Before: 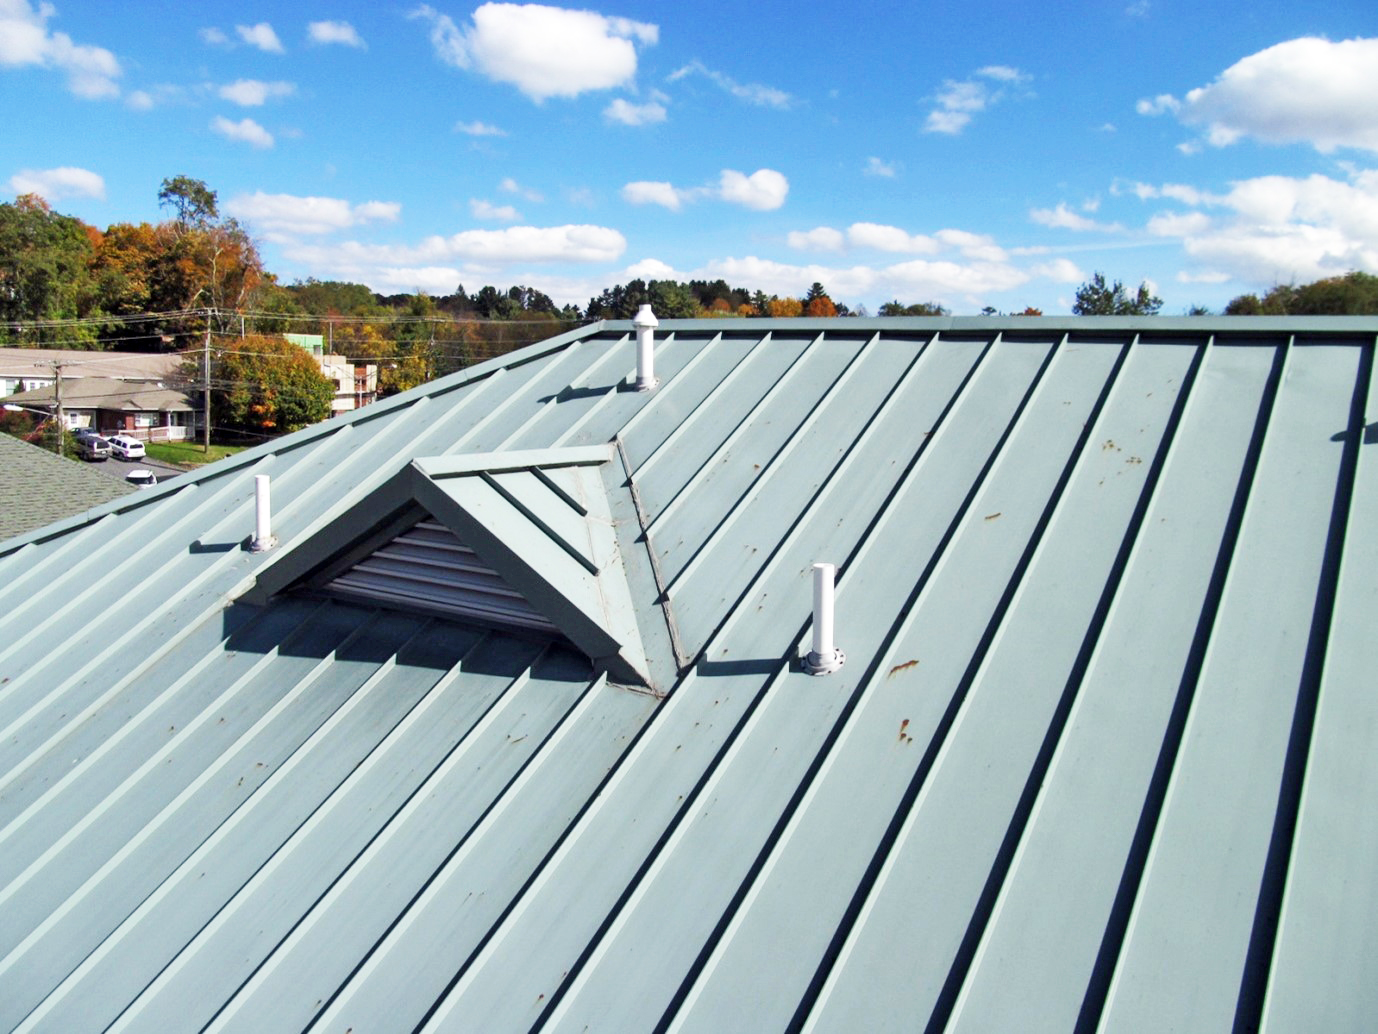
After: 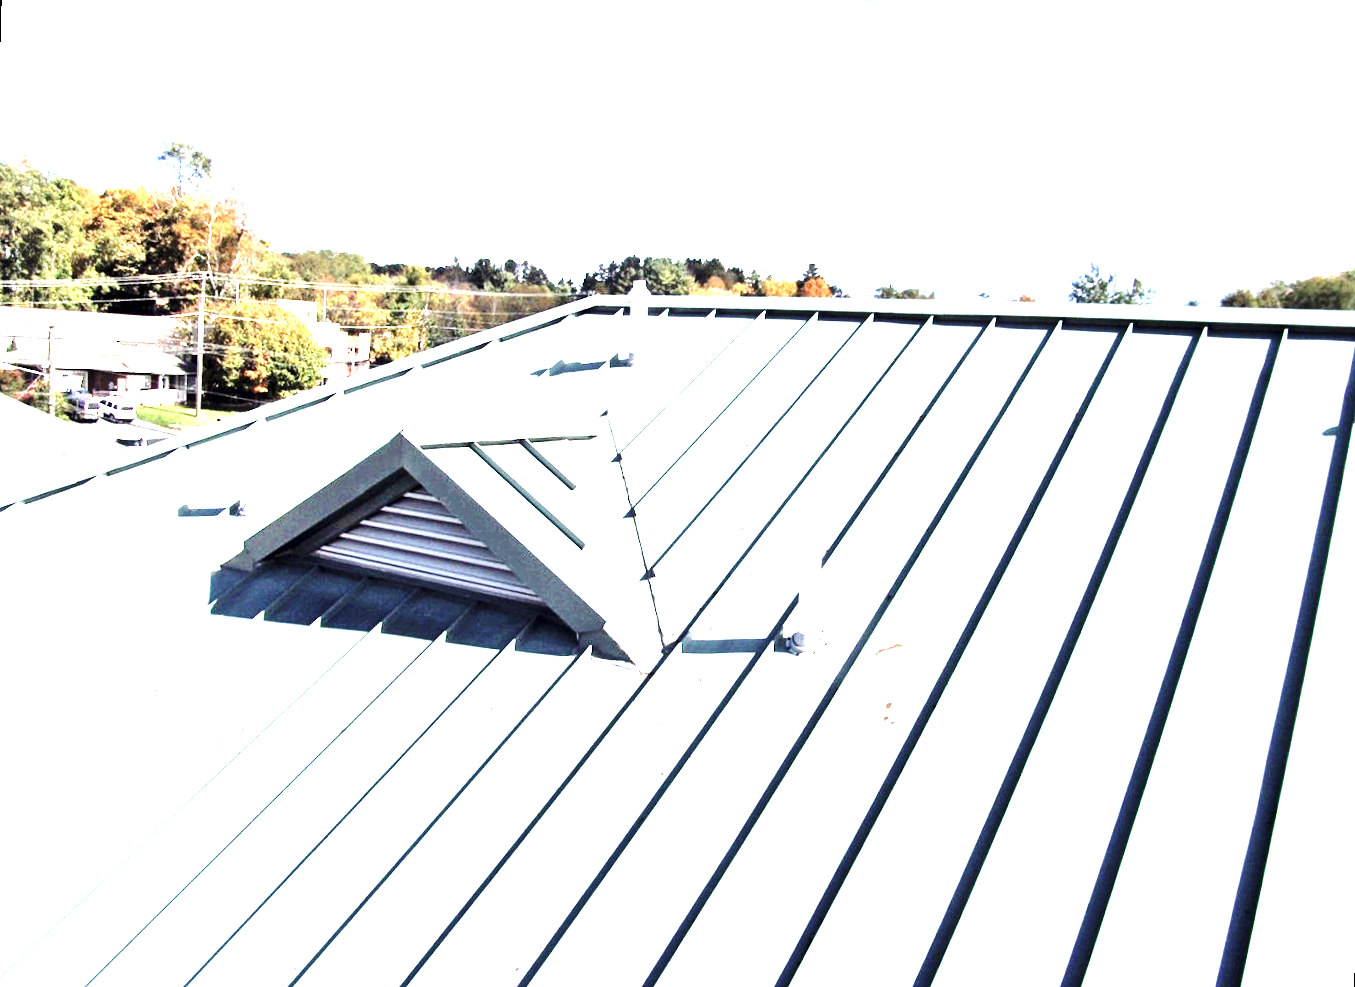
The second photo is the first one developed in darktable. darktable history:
contrast brightness saturation: contrast 0.1, saturation -0.36
base curve: curves: ch0 [(0, 0) (0.028, 0.03) (0.121, 0.232) (0.46, 0.748) (0.859, 0.968) (1, 1)], preserve colors none
exposure: exposure 0.921 EV, compensate highlight preservation false
levels: levels [0, 0.394, 0.787]
rotate and perspective: rotation 1.57°, crop left 0.018, crop right 0.982, crop top 0.039, crop bottom 0.961
